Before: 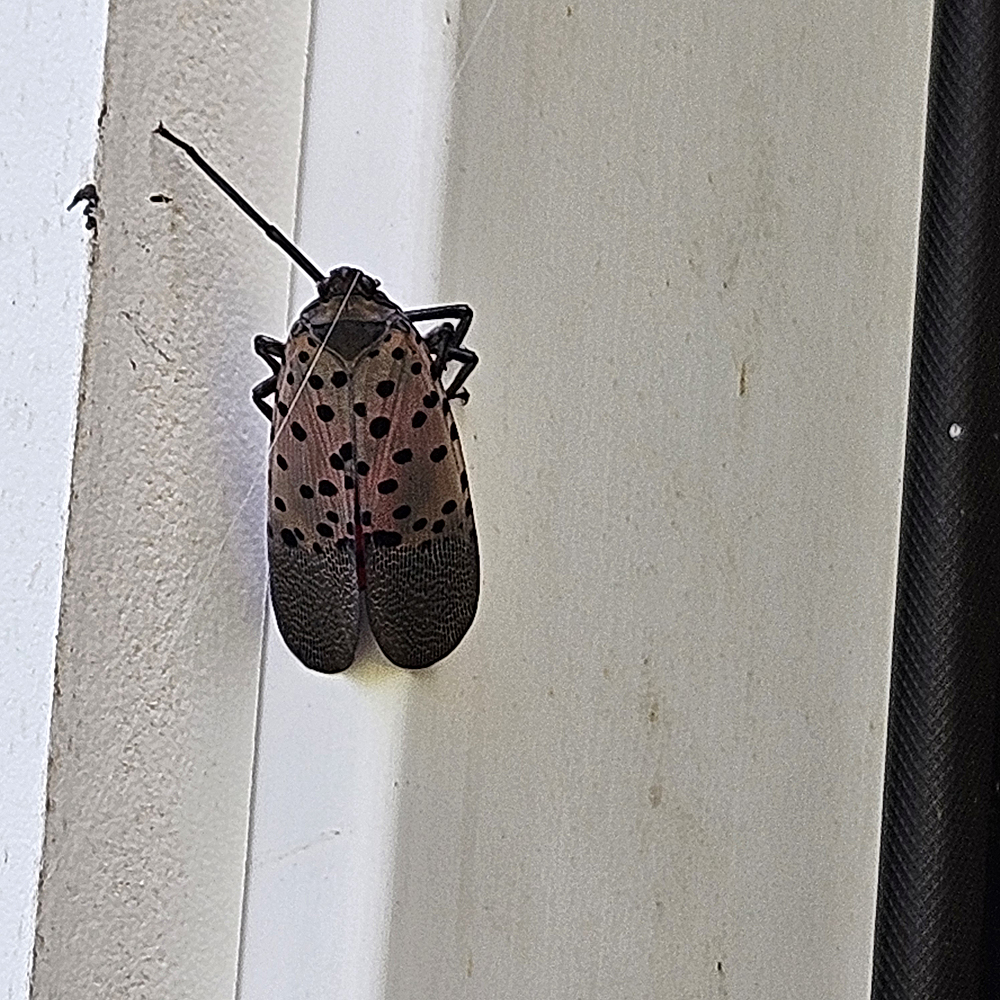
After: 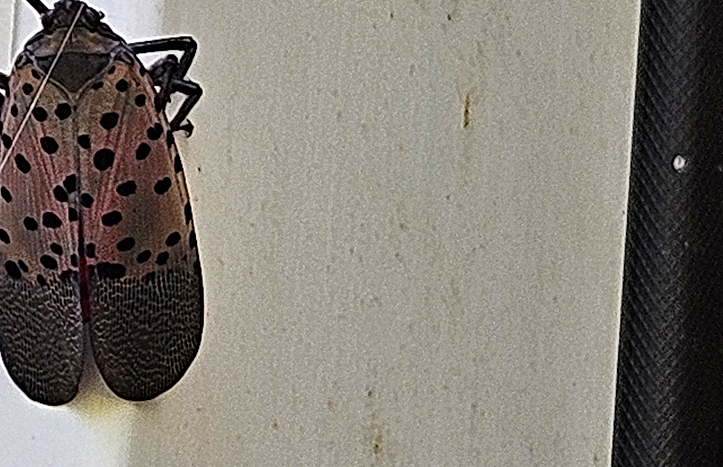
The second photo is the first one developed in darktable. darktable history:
crop and rotate: left 27.622%, top 26.842%, bottom 26.453%
sharpen: radius 2.855, amount 0.858, threshold 47.127
haze removal: adaptive false
